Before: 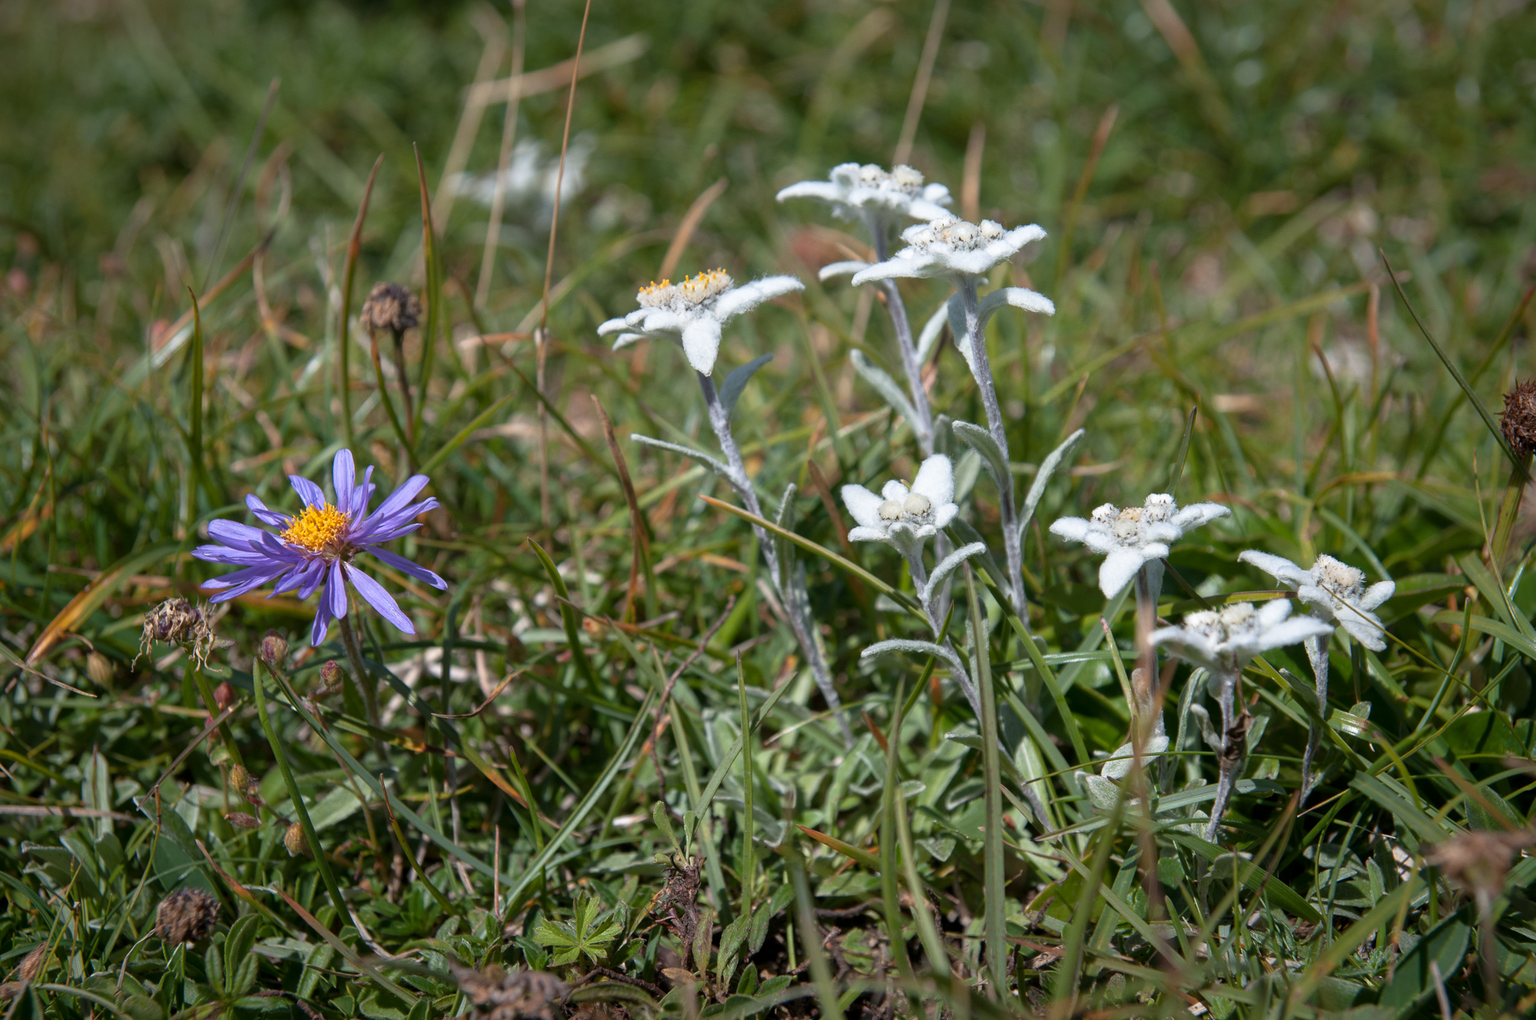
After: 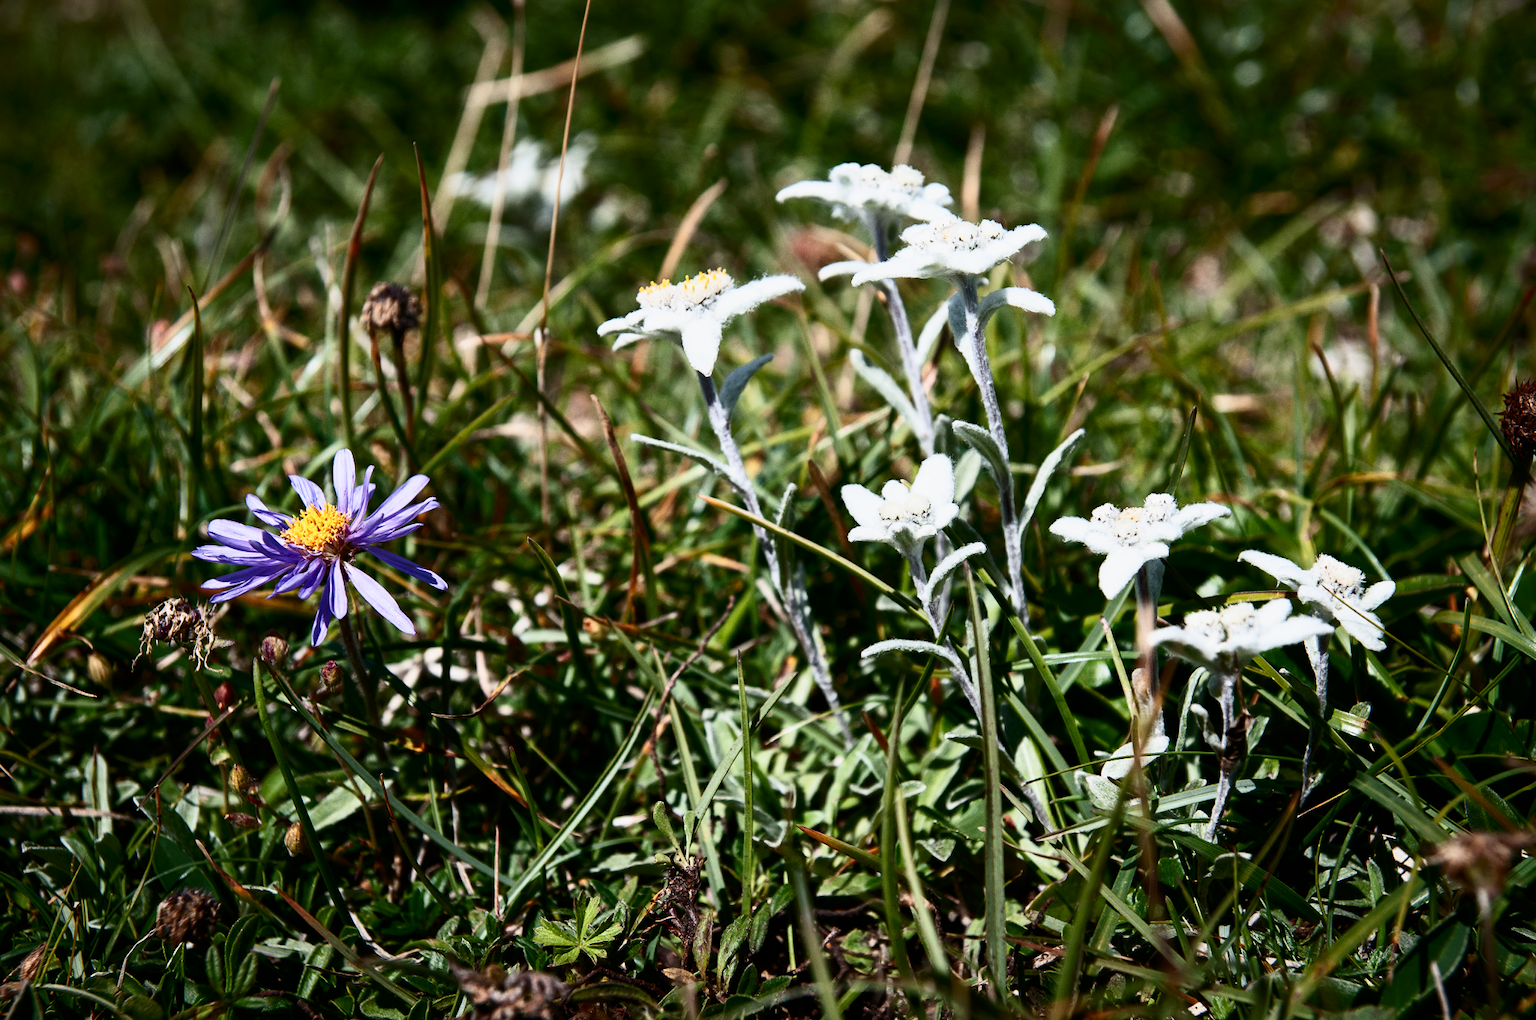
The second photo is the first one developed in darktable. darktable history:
contrast brightness saturation: contrast 0.39, brightness 0.1
sigmoid: contrast 1.81, skew -0.21, preserve hue 0%, red attenuation 0.1, red rotation 0.035, green attenuation 0.1, green rotation -0.017, blue attenuation 0.15, blue rotation -0.052, base primaries Rec2020
